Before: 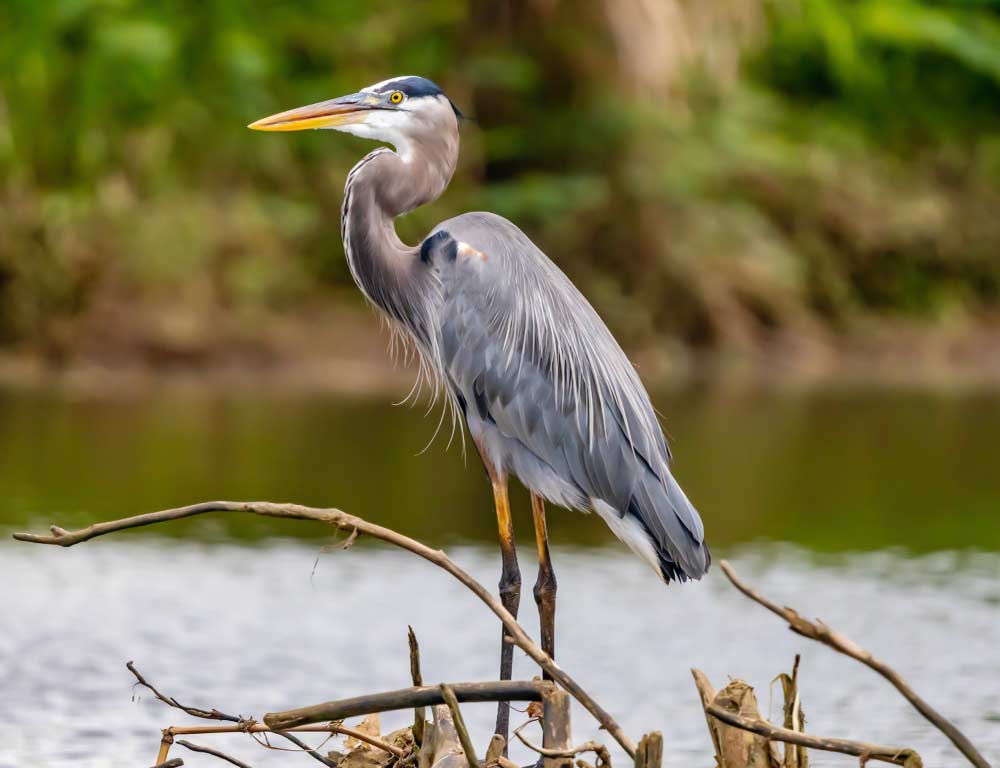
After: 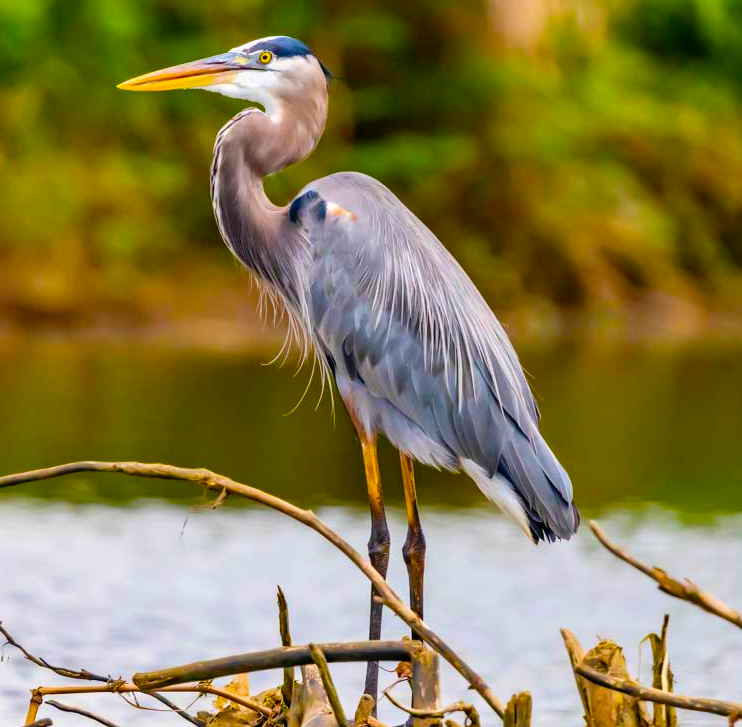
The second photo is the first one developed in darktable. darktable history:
contrast brightness saturation: contrast 0.1, brightness 0.03, saturation 0.087
crop and rotate: left 13.194%, top 5.263%, right 12.537%
color balance rgb: linear chroma grading › global chroma 15.611%, perceptual saturation grading › global saturation 39.083%, global vibrance 20%
